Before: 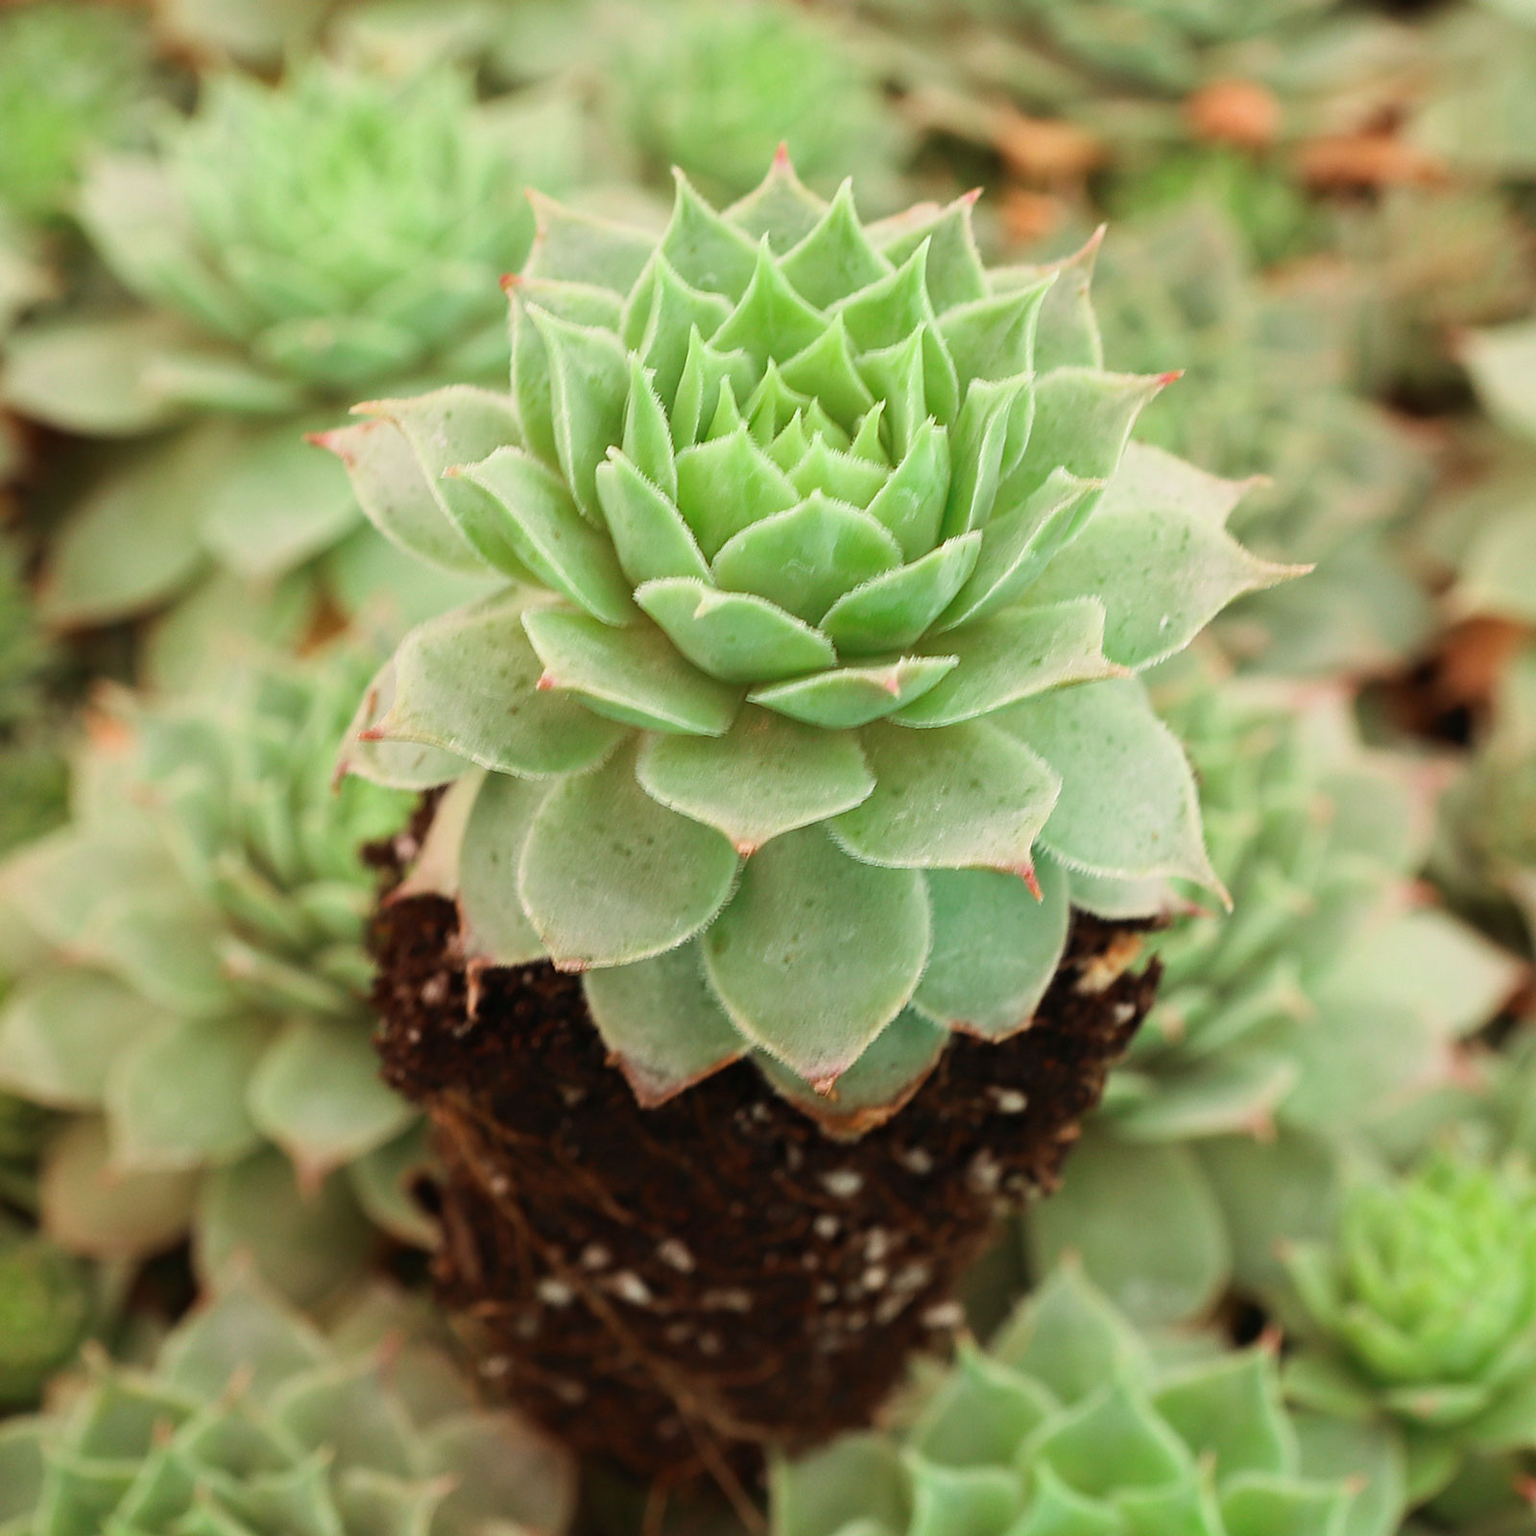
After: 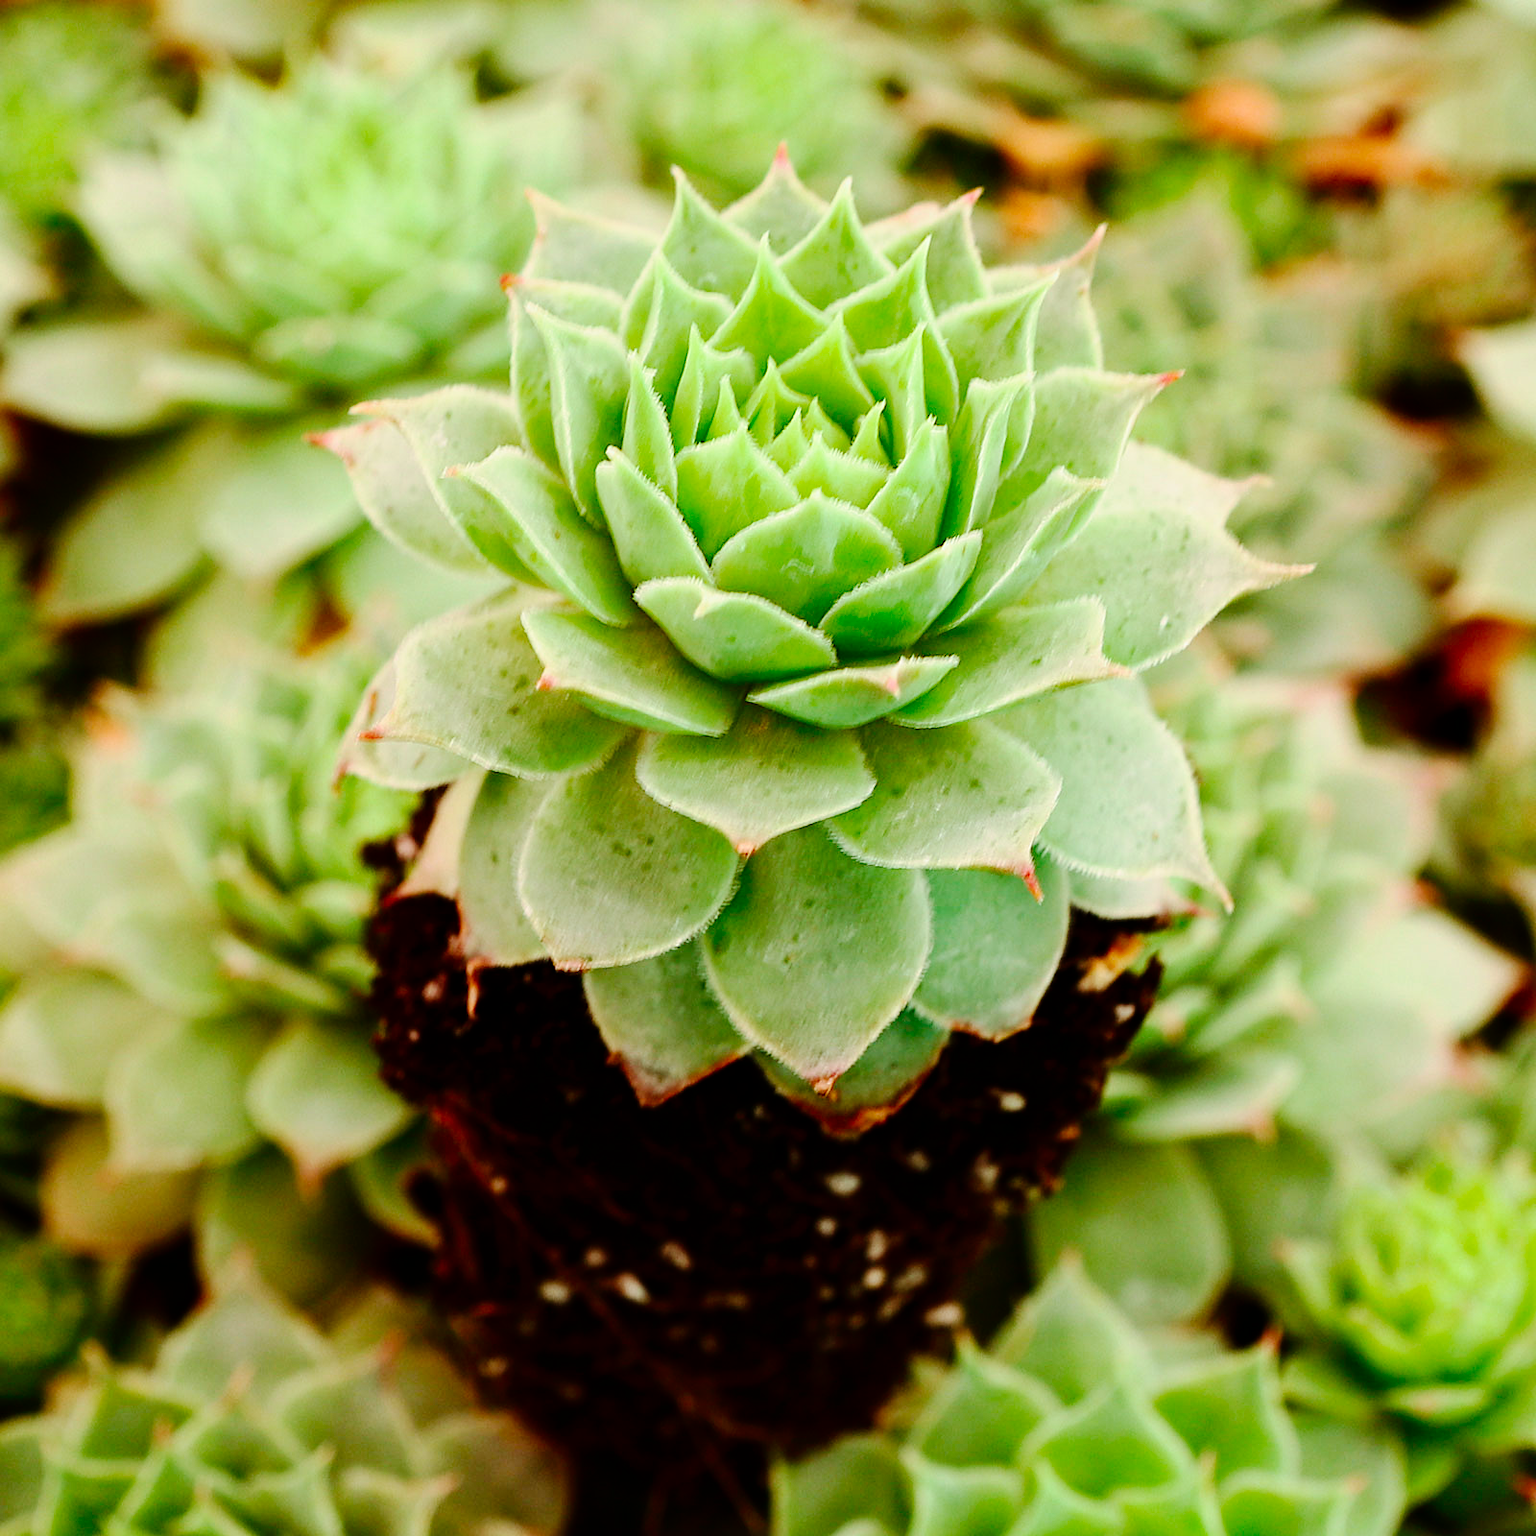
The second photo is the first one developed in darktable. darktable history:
tone curve: curves: ch0 [(0, 0) (0.003, 0) (0.011, 0.001) (0.025, 0.003) (0.044, 0.005) (0.069, 0.012) (0.1, 0.023) (0.136, 0.039) (0.177, 0.088) (0.224, 0.15) (0.277, 0.24) (0.335, 0.337) (0.399, 0.437) (0.468, 0.535) (0.543, 0.629) (0.623, 0.71) (0.709, 0.782) (0.801, 0.856) (0.898, 0.94) (1, 1)], preserve colors none
contrast brightness saturation: contrast 0.12, brightness -0.12, saturation 0.2
tone equalizer: on, module defaults
